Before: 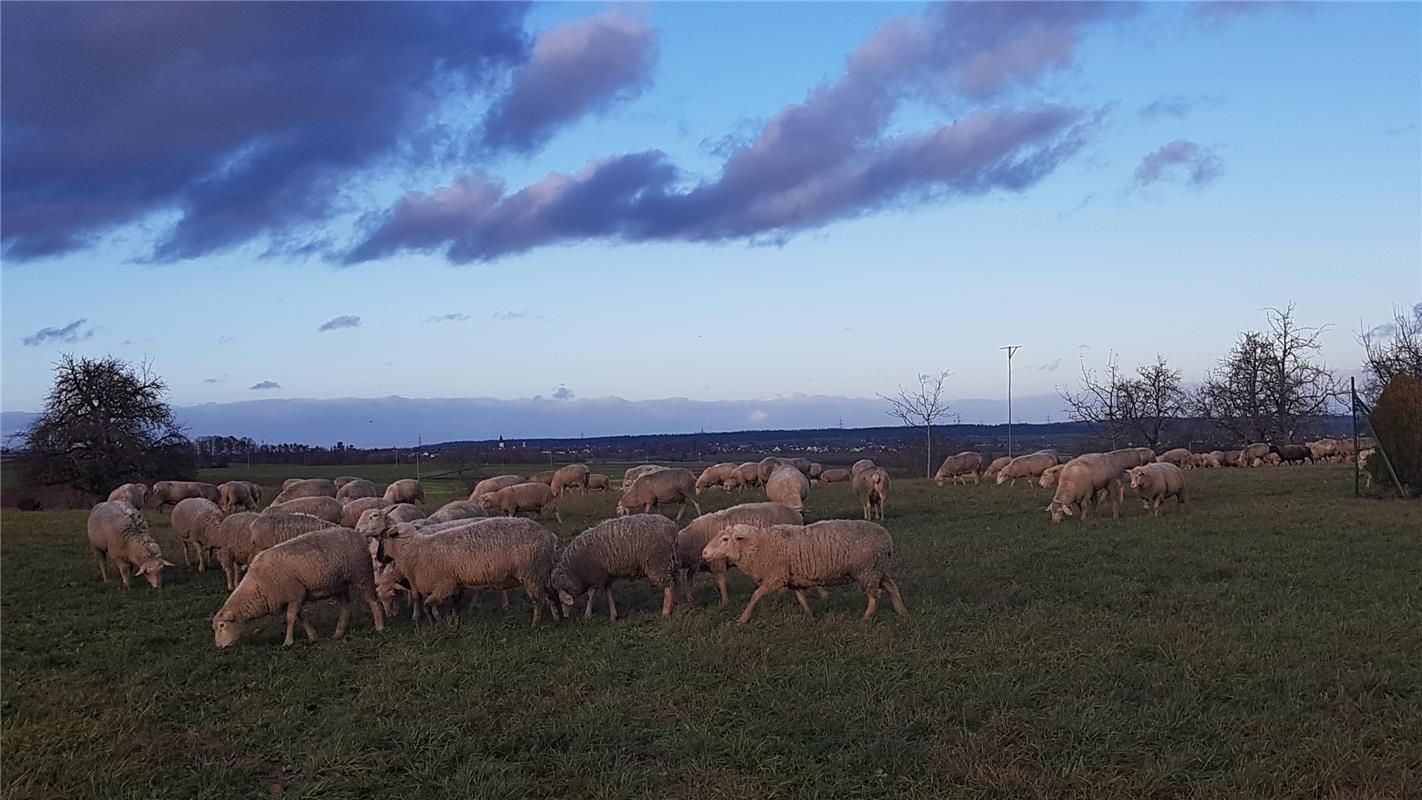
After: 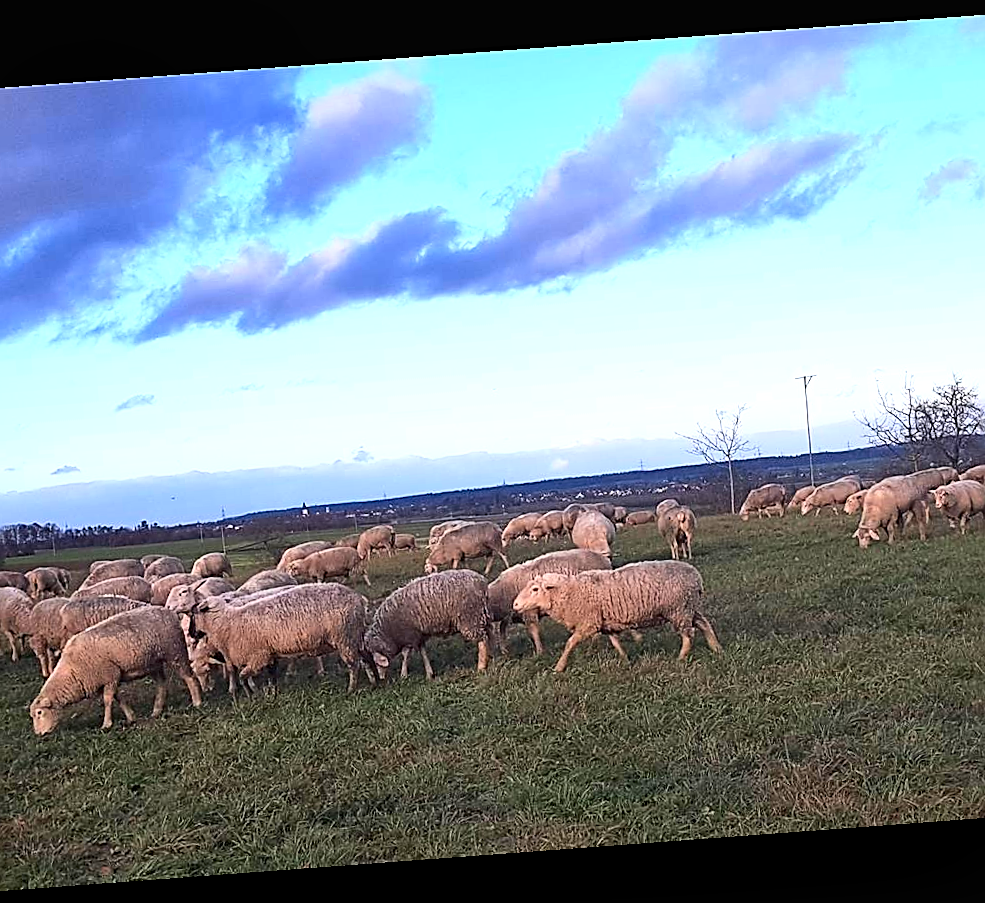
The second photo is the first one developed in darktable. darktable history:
contrast brightness saturation: contrast 0.2, brightness 0.16, saturation 0.22
sharpen: on, module defaults
rotate and perspective: rotation -4.25°, automatic cropping off
exposure: black level correction 0, exposure 0.9 EV, compensate highlight preservation false
base curve: exposure shift 0, preserve colors none
crop and rotate: left 15.446%, right 17.836%
local contrast: mode bilateral grid, contrast 20, coarseness 50, detail 141%, midtone range 0.2
